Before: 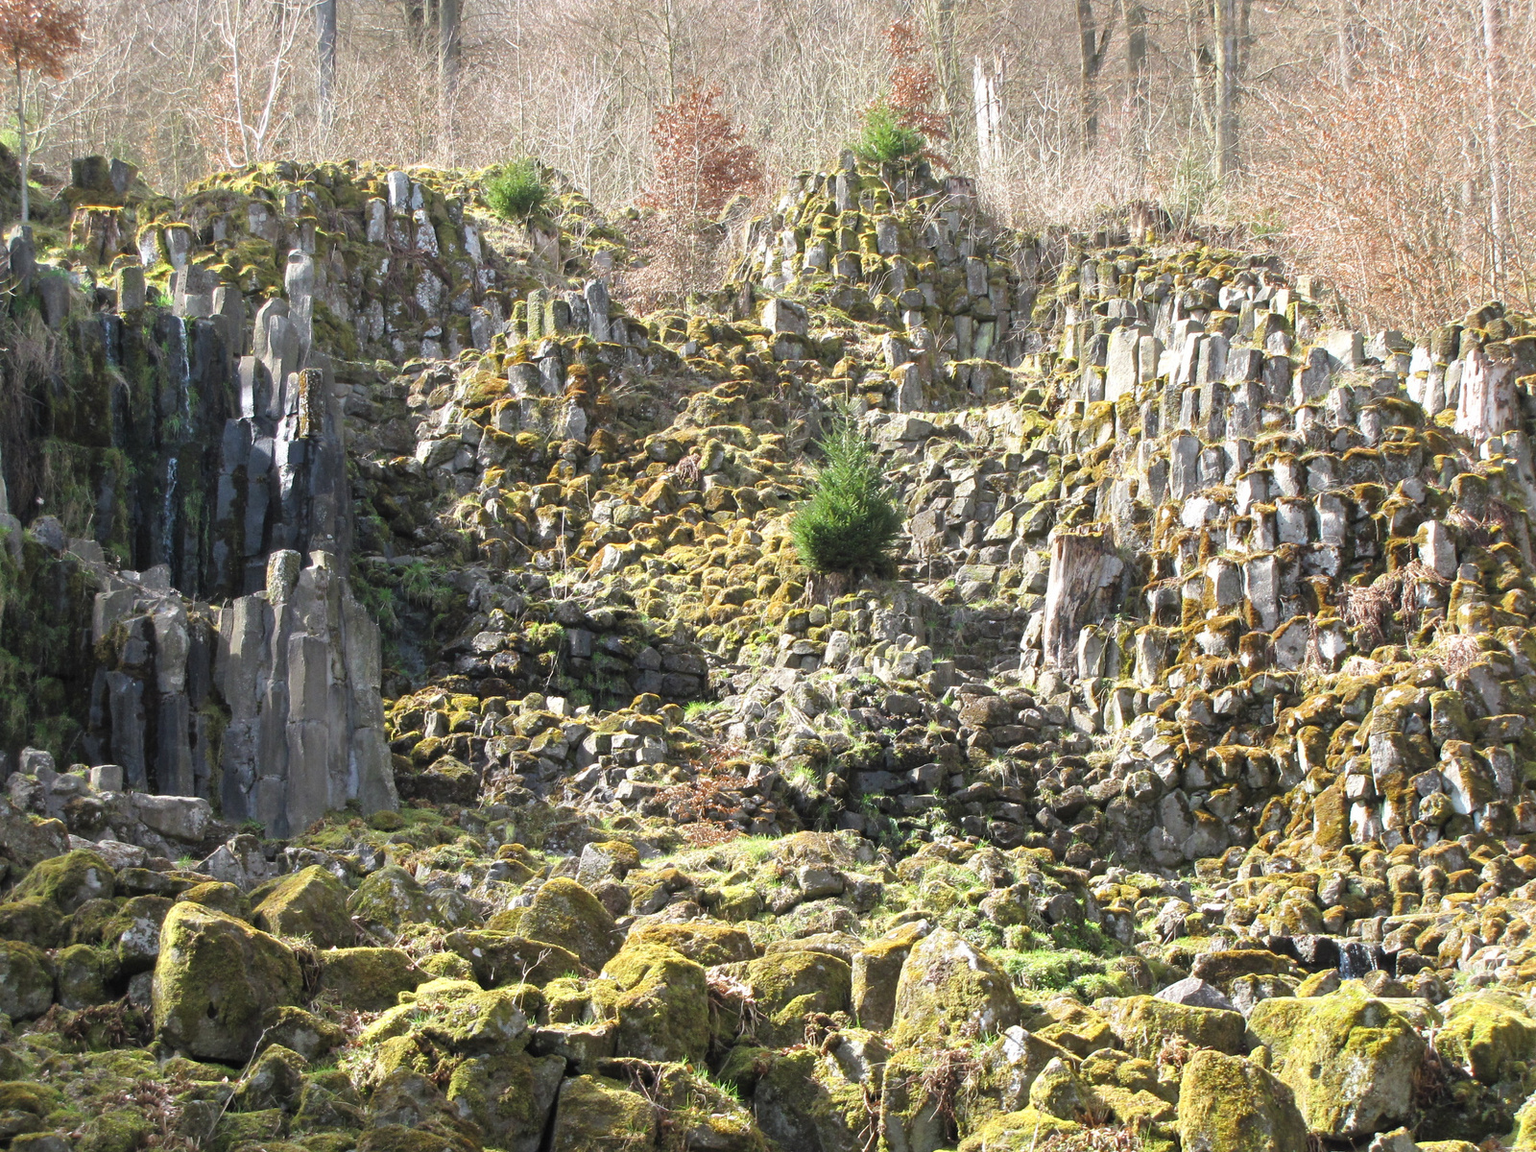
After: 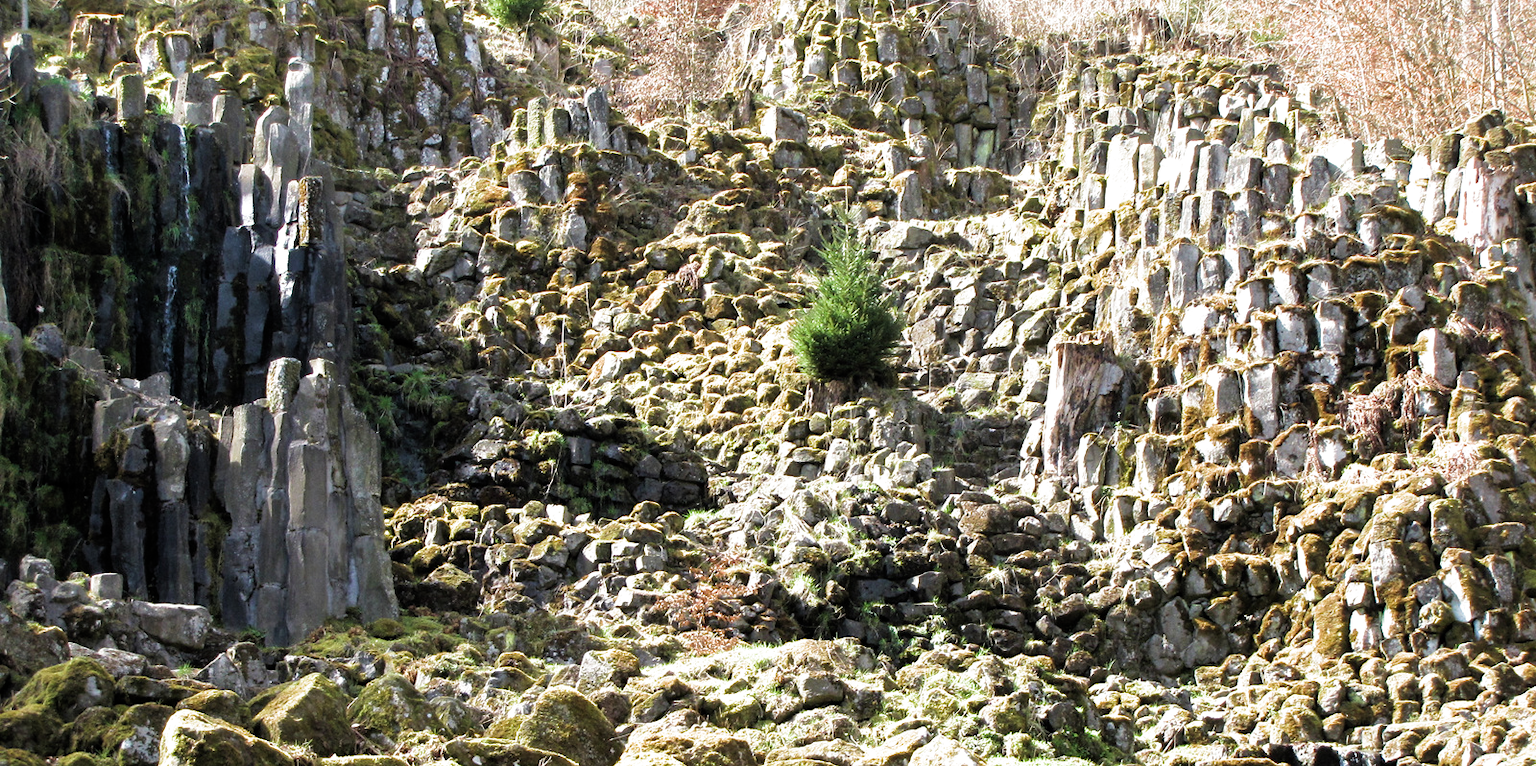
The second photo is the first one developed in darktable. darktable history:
contrast brightness saturation: saturation 0.105
crop: top 16.716%, bottom 16.75%
velvia: on, module defaults
filmic rgb: black relative exposure -8.29 EV, white relative exposure 2.2 EV, target white luminance 99.872%, hardness 7.1, latitude 74.33%, contrast 1.317, highlights saturation mix -2.88%, shadows ↔ highlights balance 30.76%, color science v4 (2020)
